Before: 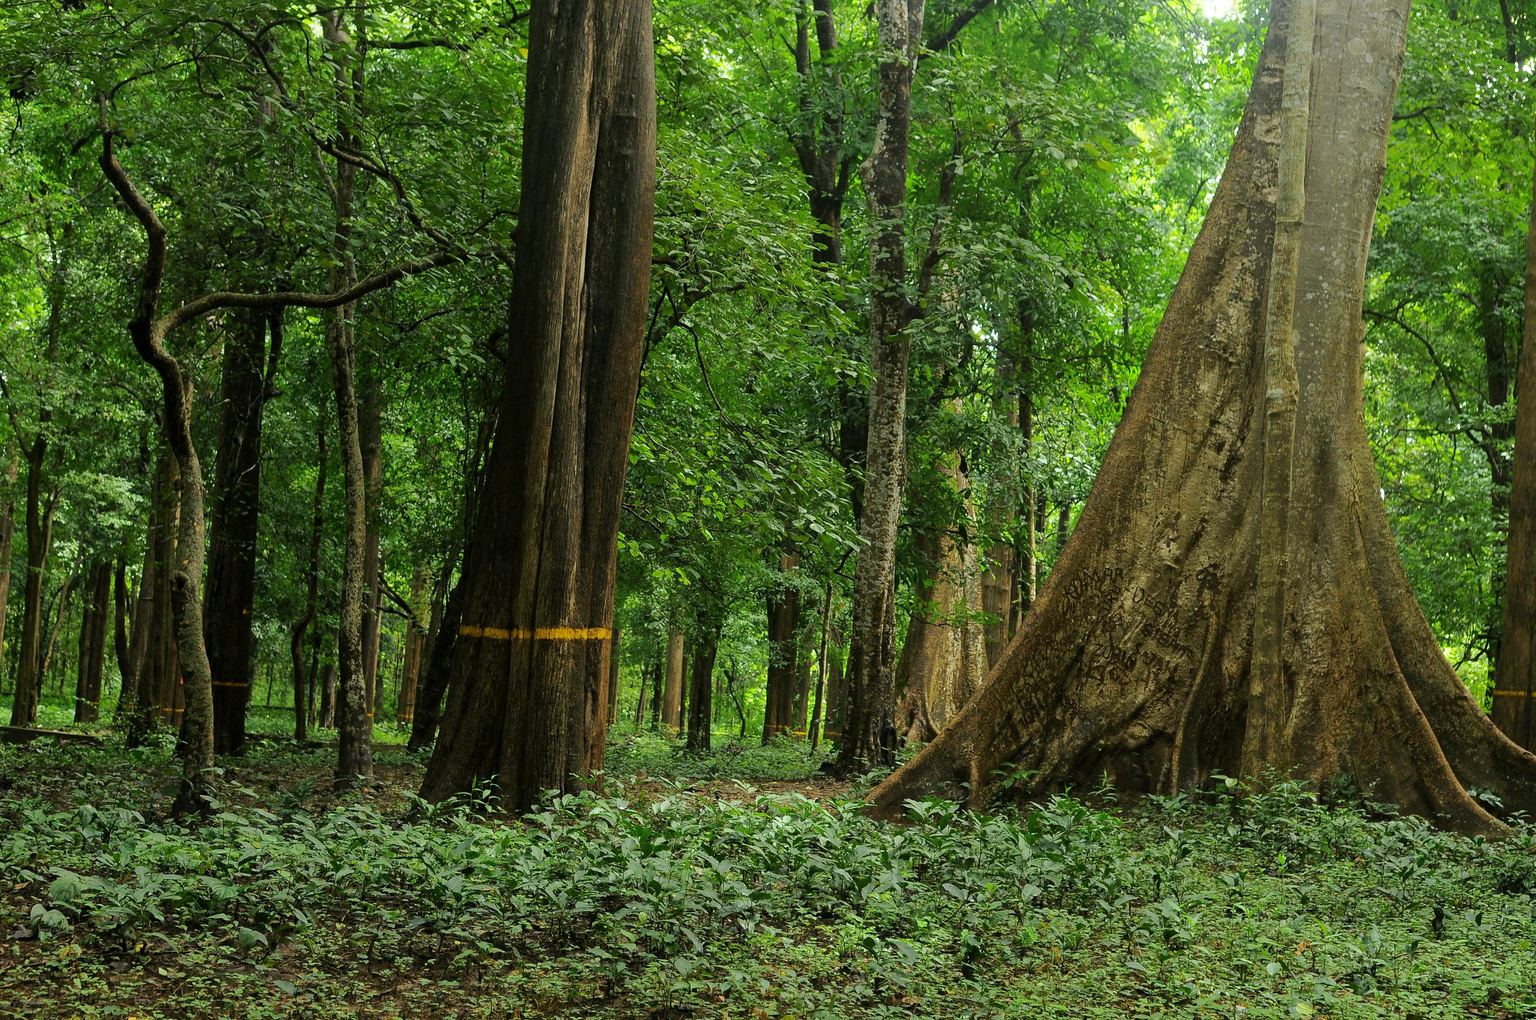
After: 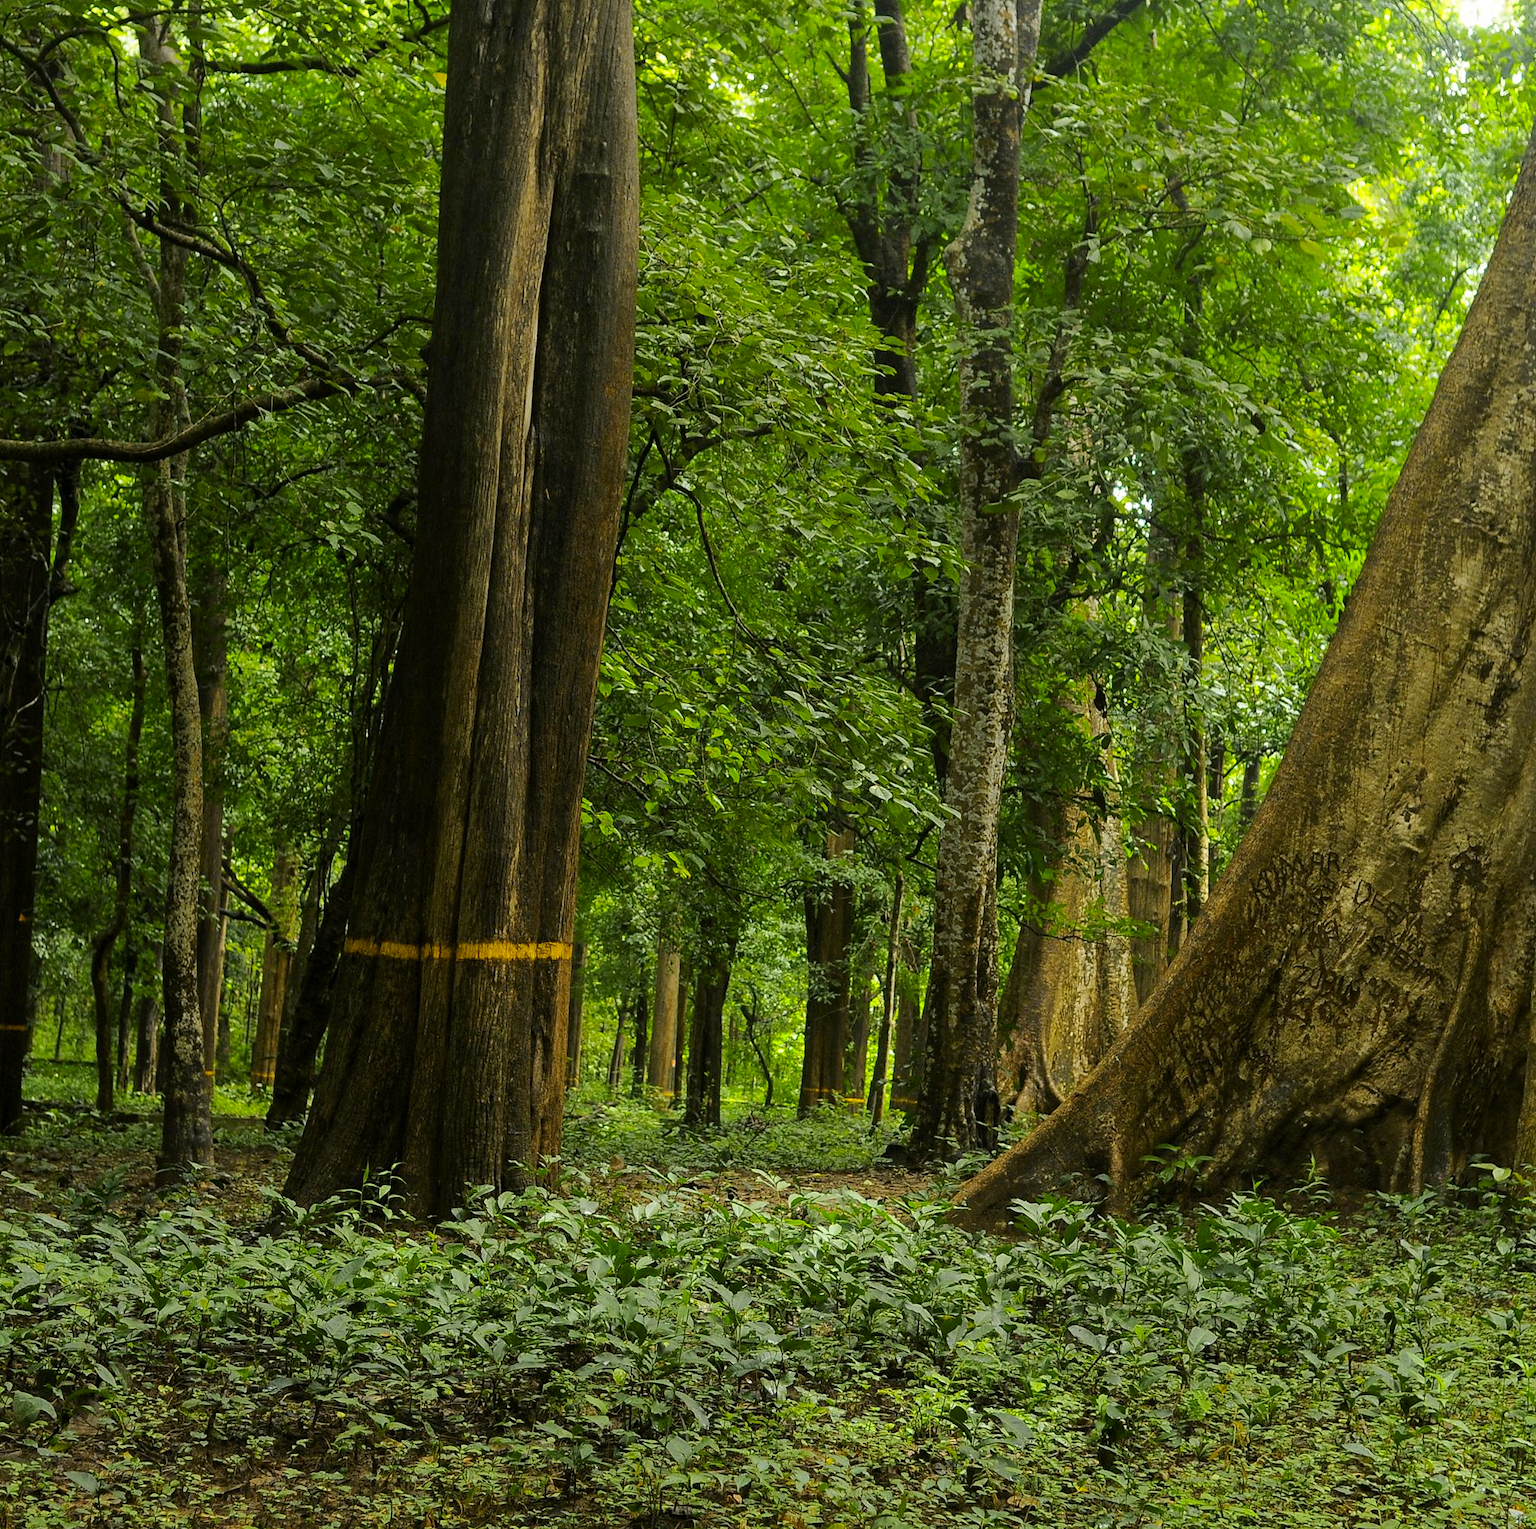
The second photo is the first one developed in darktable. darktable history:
color contrast: green-magenta contrast 0.85, blue-yellow contrast 1.25, unbound 0
base curve: curves: ch0 [(0, 0) (0.989, 0.992)], preserve colors none
crop and rotate: left 15.055%, right 18.278%
